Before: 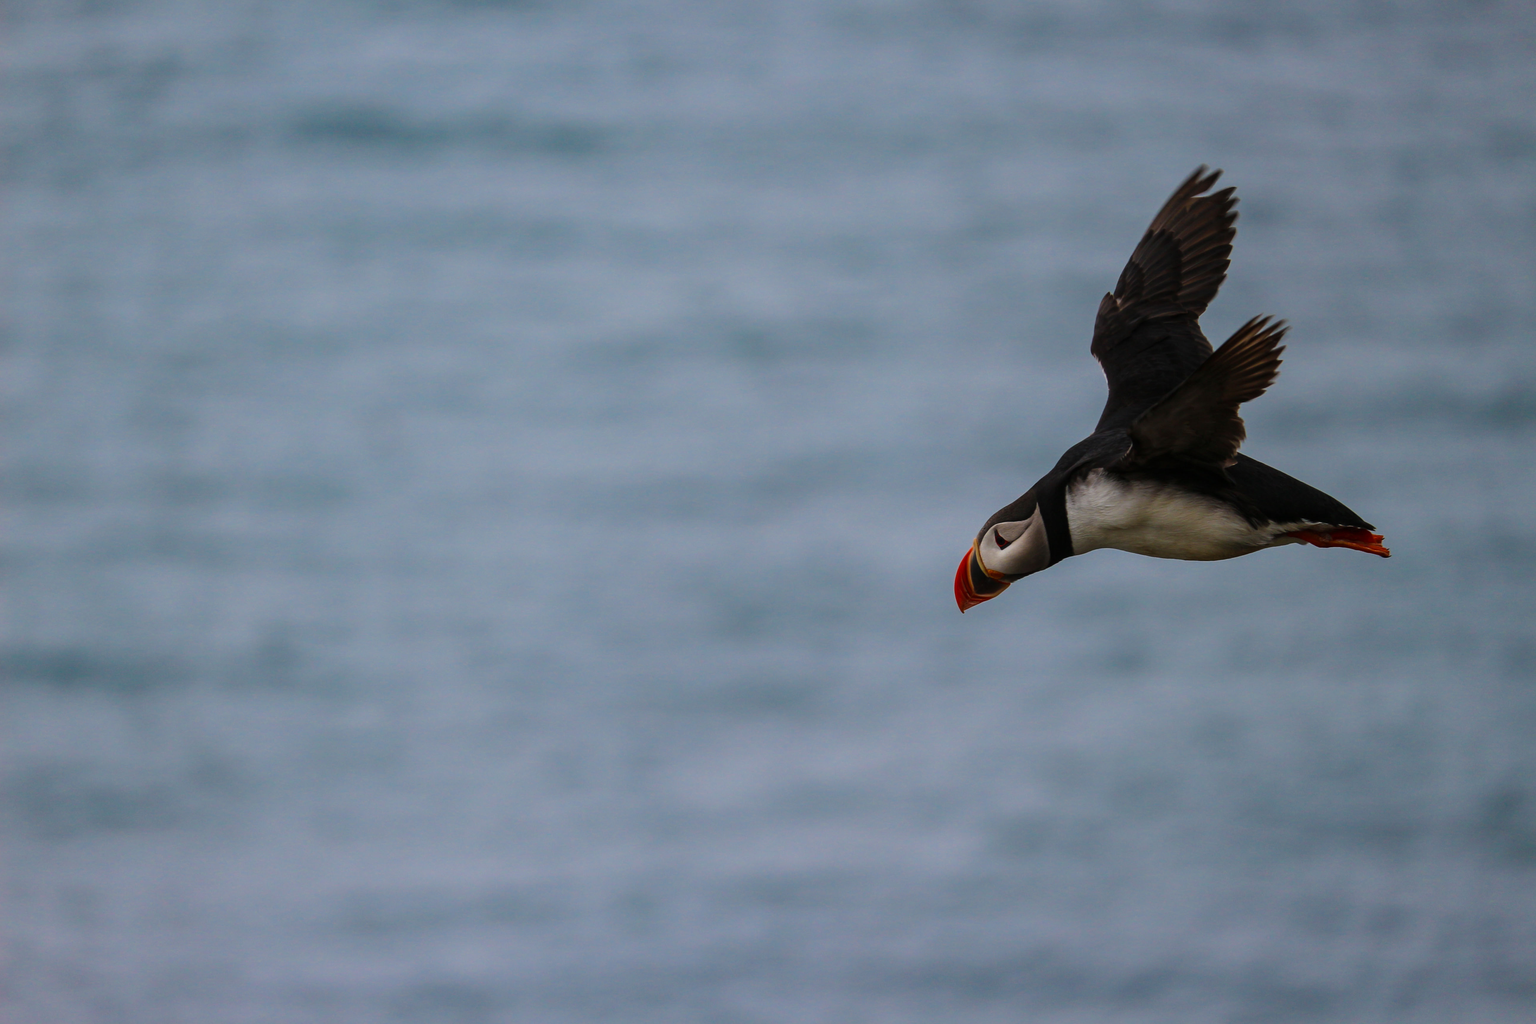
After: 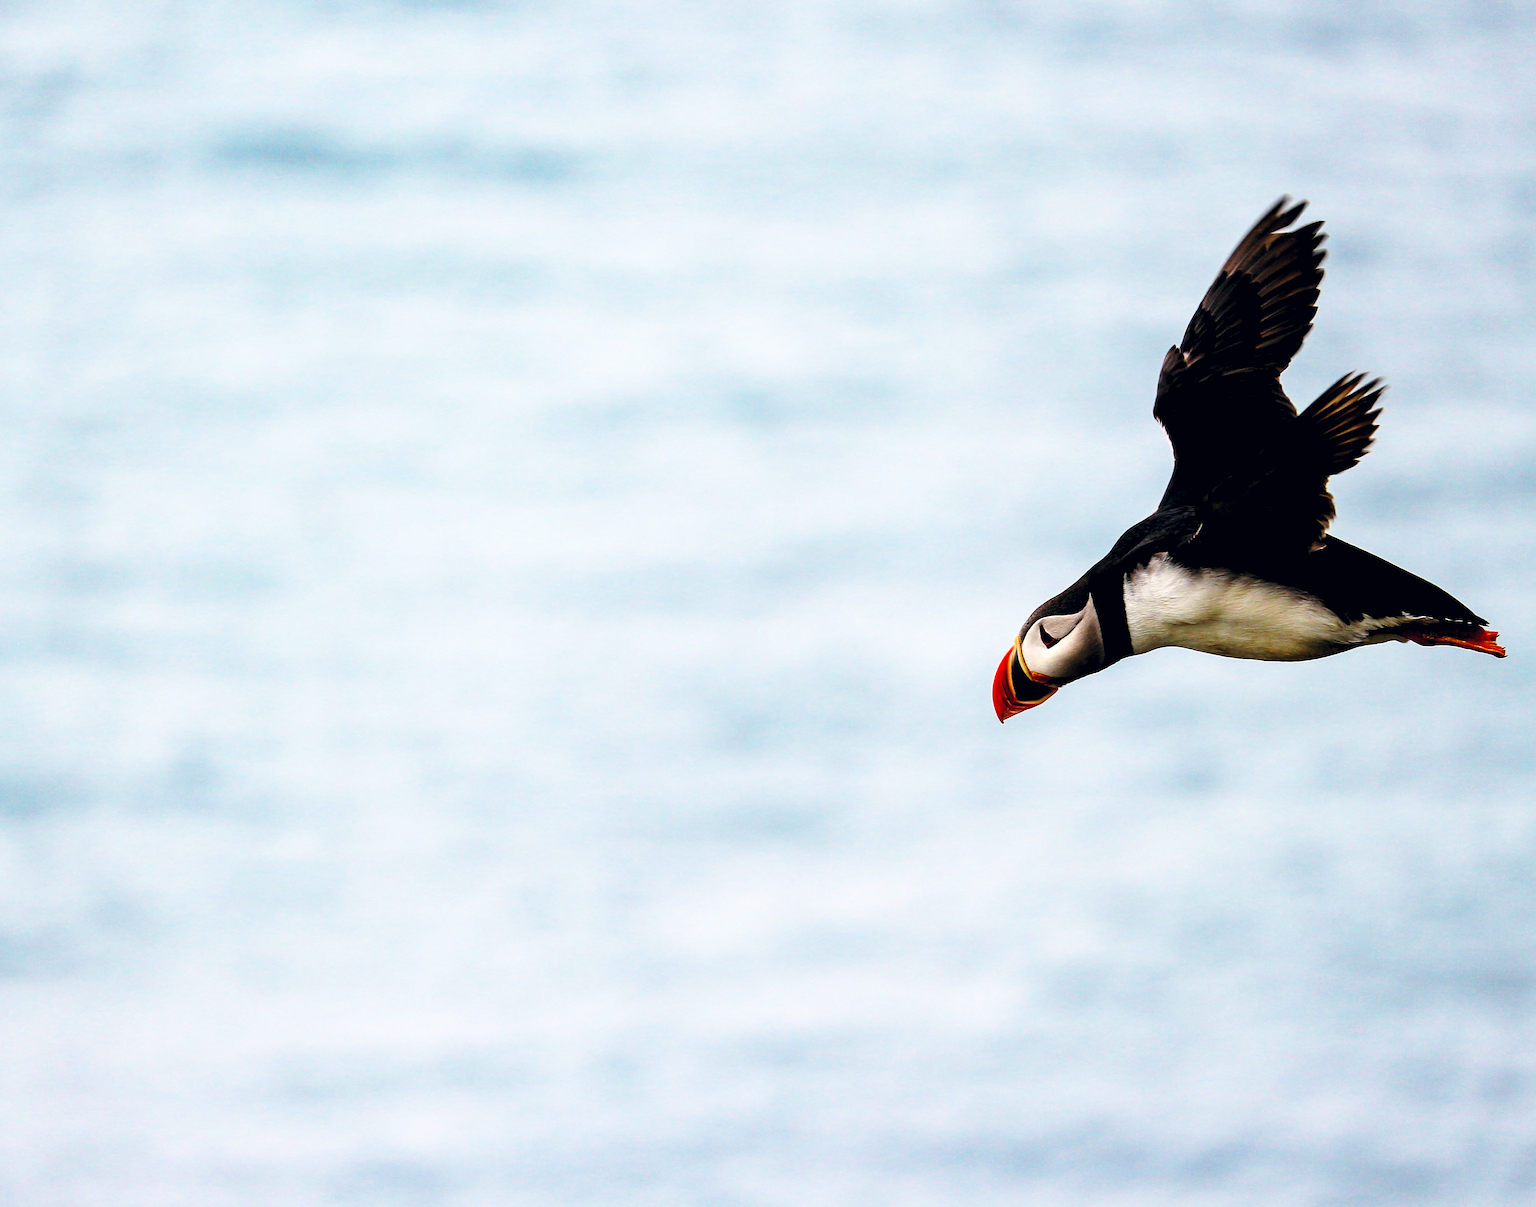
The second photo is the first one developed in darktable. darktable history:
crop: left 7.382%, right 7.809%
color correction: highlights a* 0.5, highlights b* 2.7, shadows a* -1.26, shadows b* -3.99
exposure: black level correction 0.008, exposure 0.968 EV, compensate exposure bias true, compensate highlight preservation false
contrast brightness saturation: contrast -0.098, saturation -0.085
sharpen: radius 1.355, amount 1.234, threshold 0.64
levels: levels [0.062, 0.494, 0.925]
base curve: curves: ch0 [(0, 0) (0.028, 0.03) (0.121, 0.232) (0.46, 0.748) (0.859, 0.968) (1, 1)], preserve colors none
